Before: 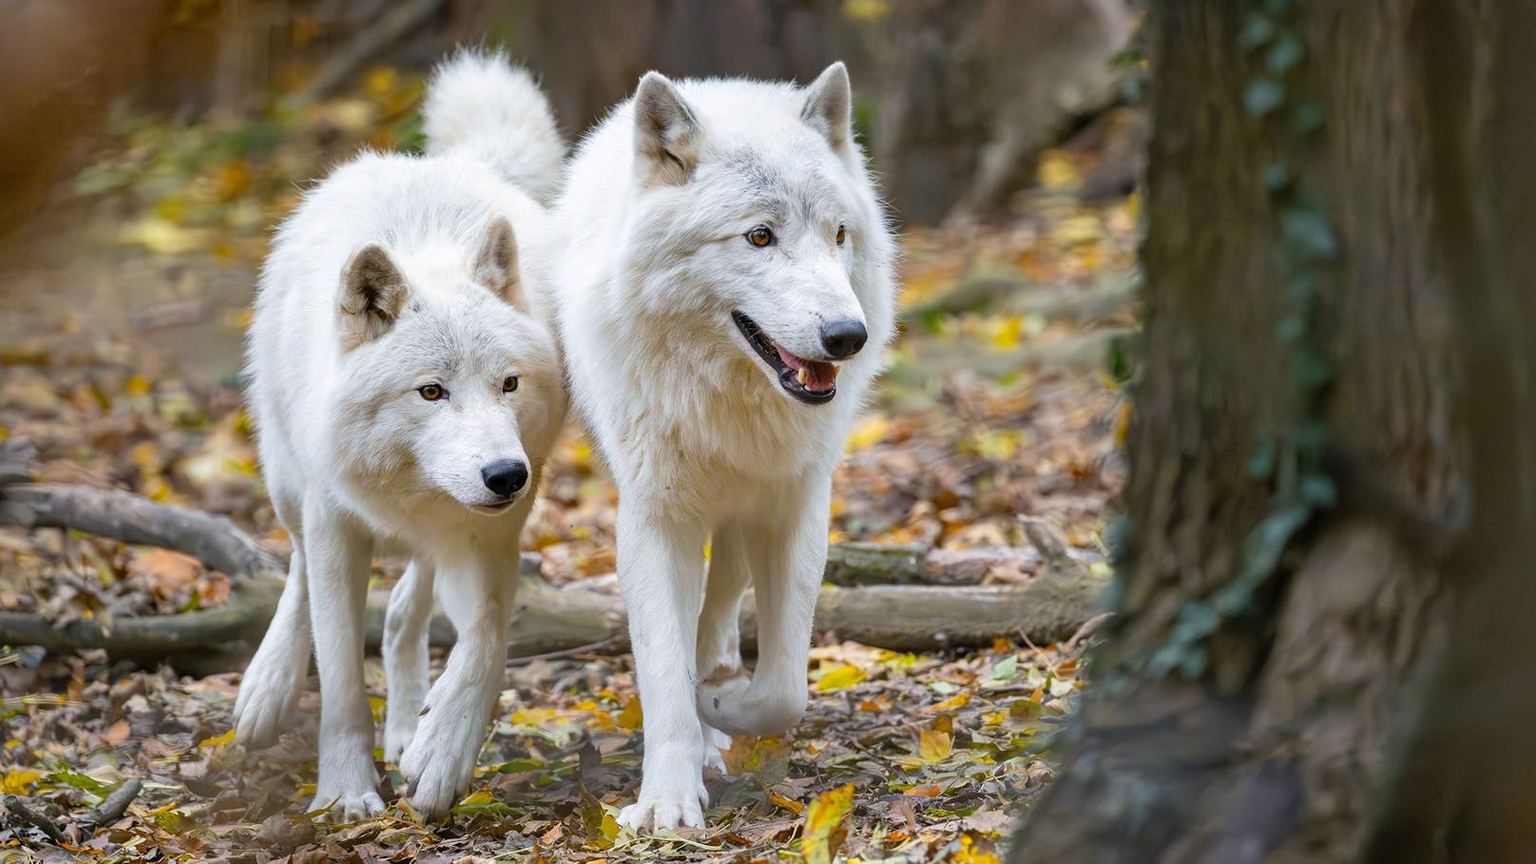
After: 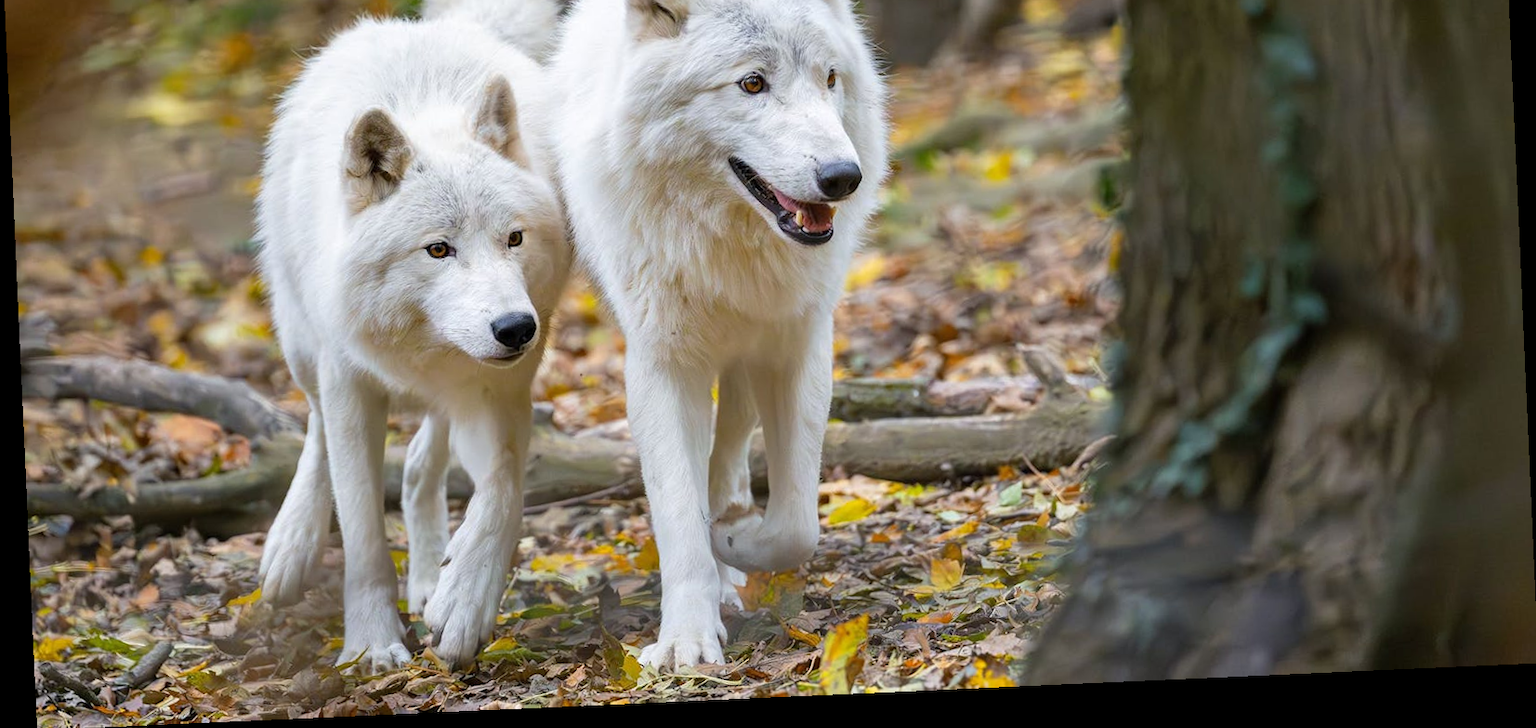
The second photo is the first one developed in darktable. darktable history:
crop and rotate: top 19.998%
rotate and perspective: rotation -2.56°, automatic cropping off
